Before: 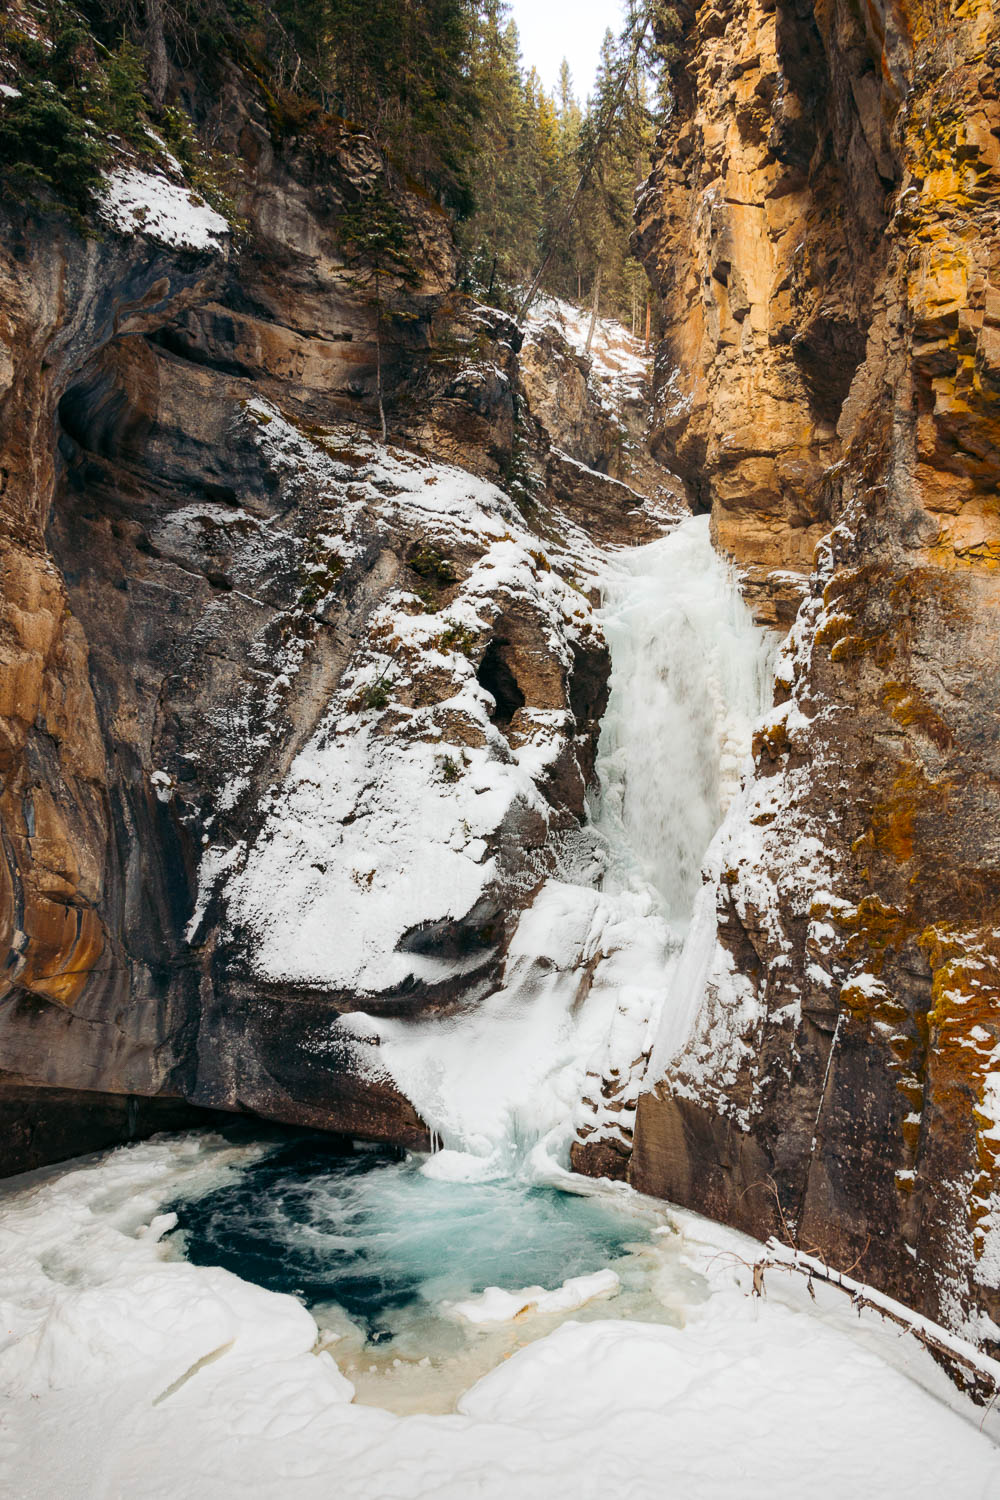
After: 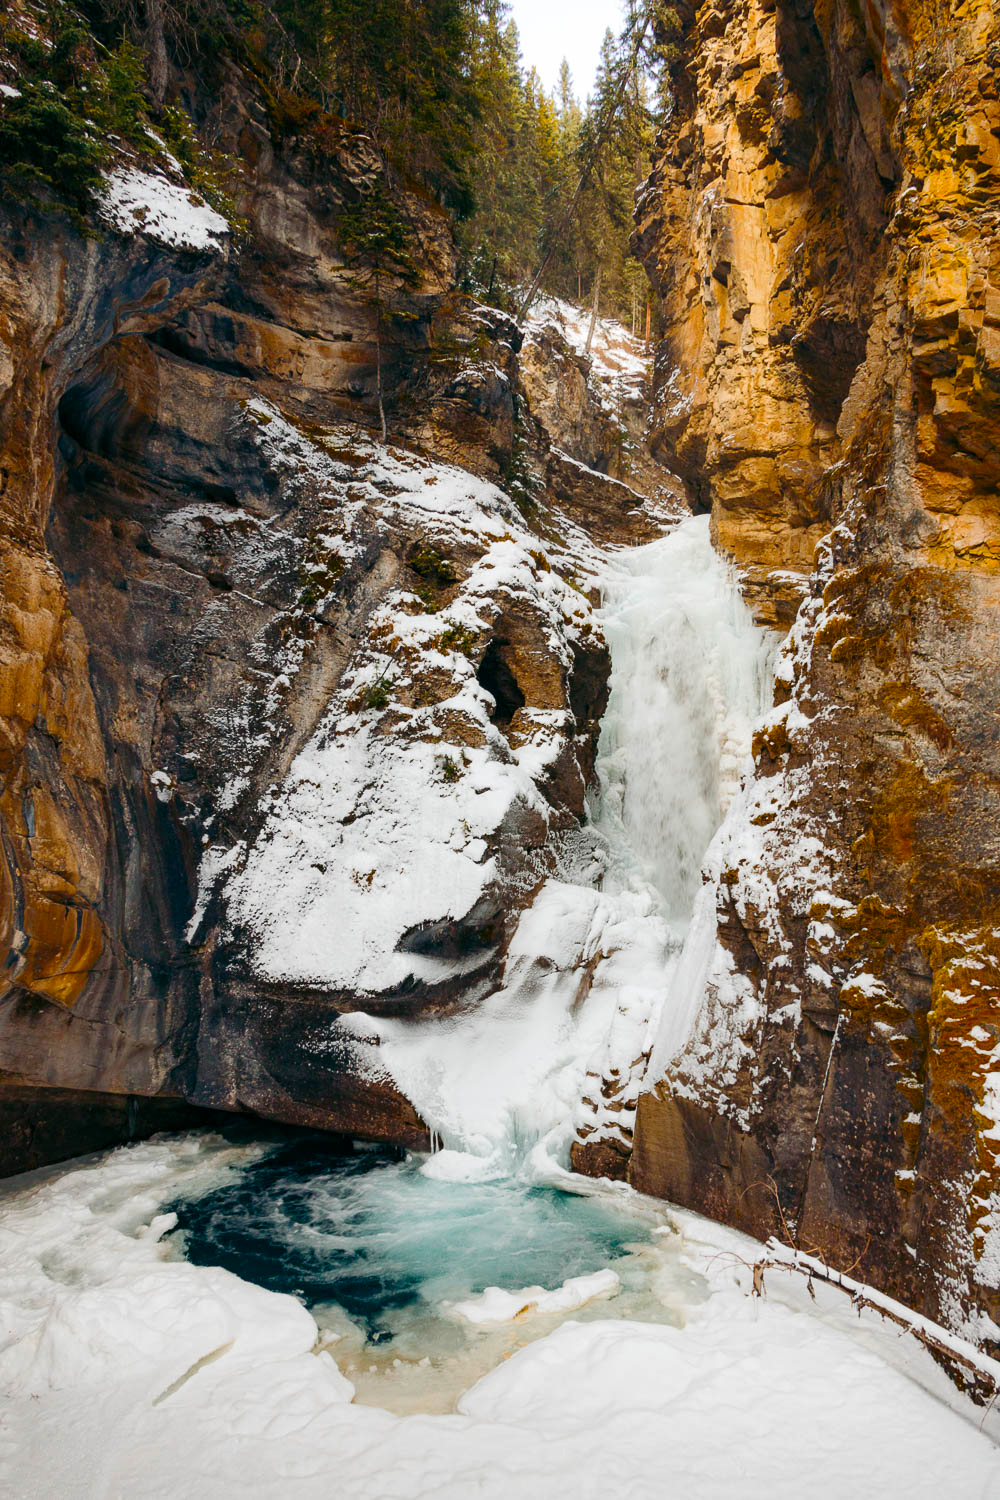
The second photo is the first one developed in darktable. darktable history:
color balance rgb: perceptual saturation grading › global saturation 34.667%, perceptual saturation grading › highlights -25.638%, perceptual saturation grading › shadows 25.591%
base curve: curves: ch0 [(0, 0) (0.303, 0.277) (1, 1)]
